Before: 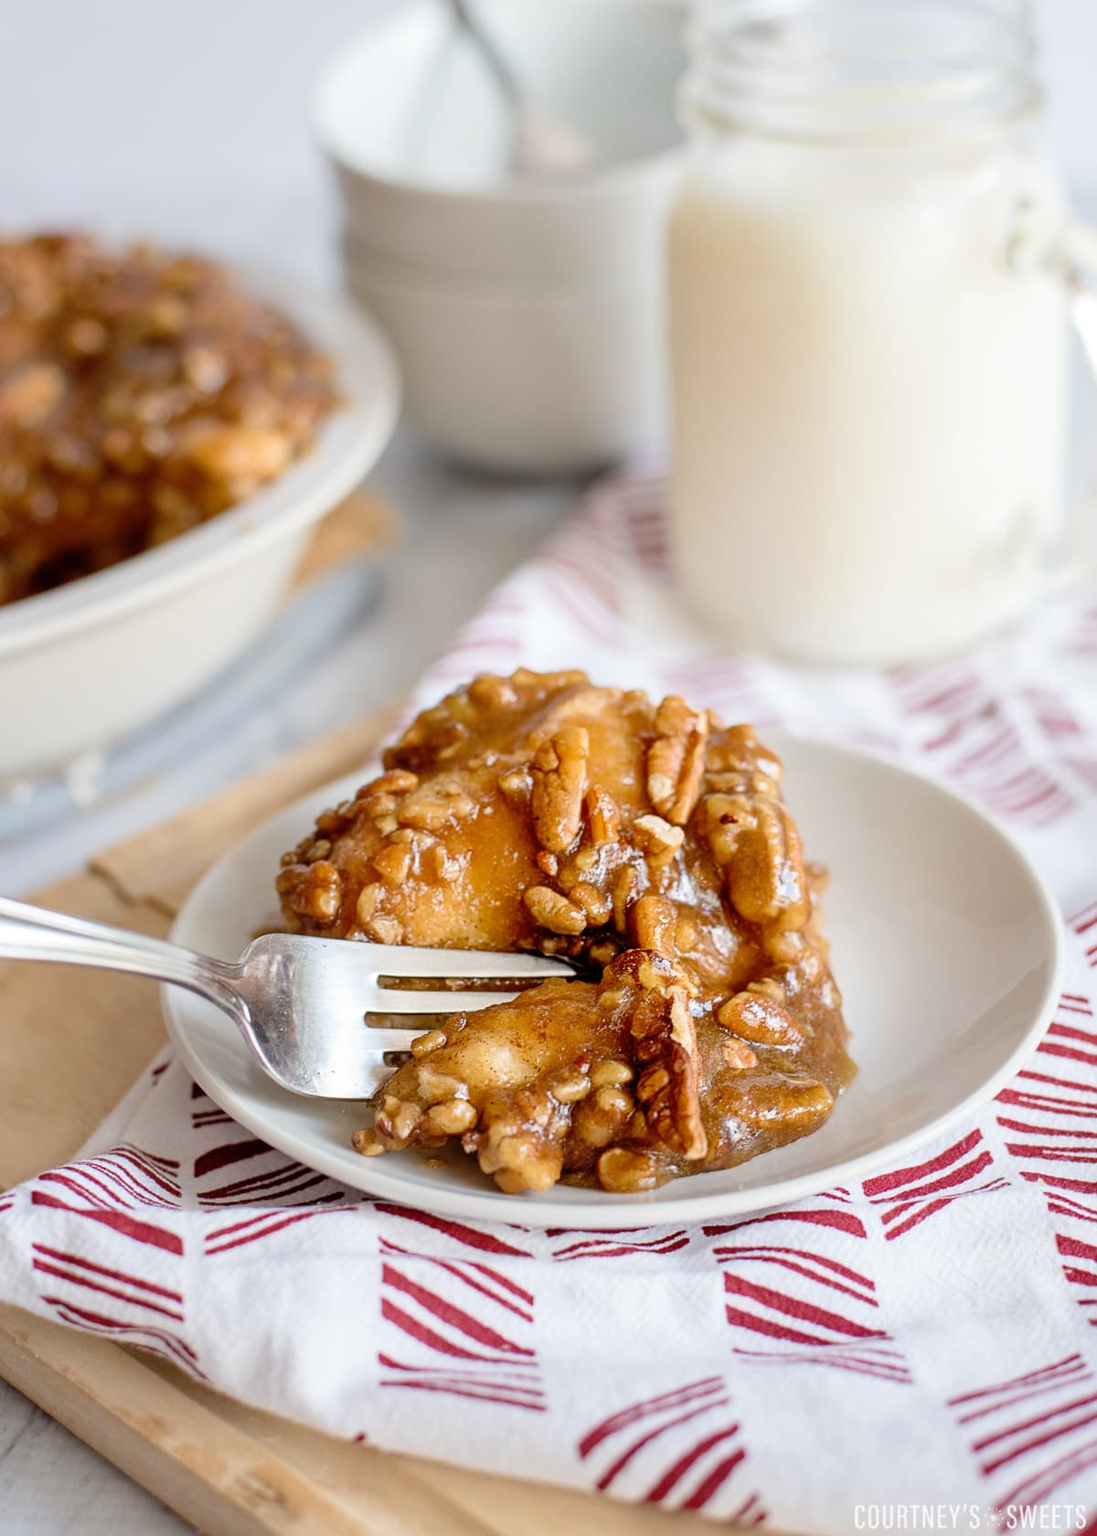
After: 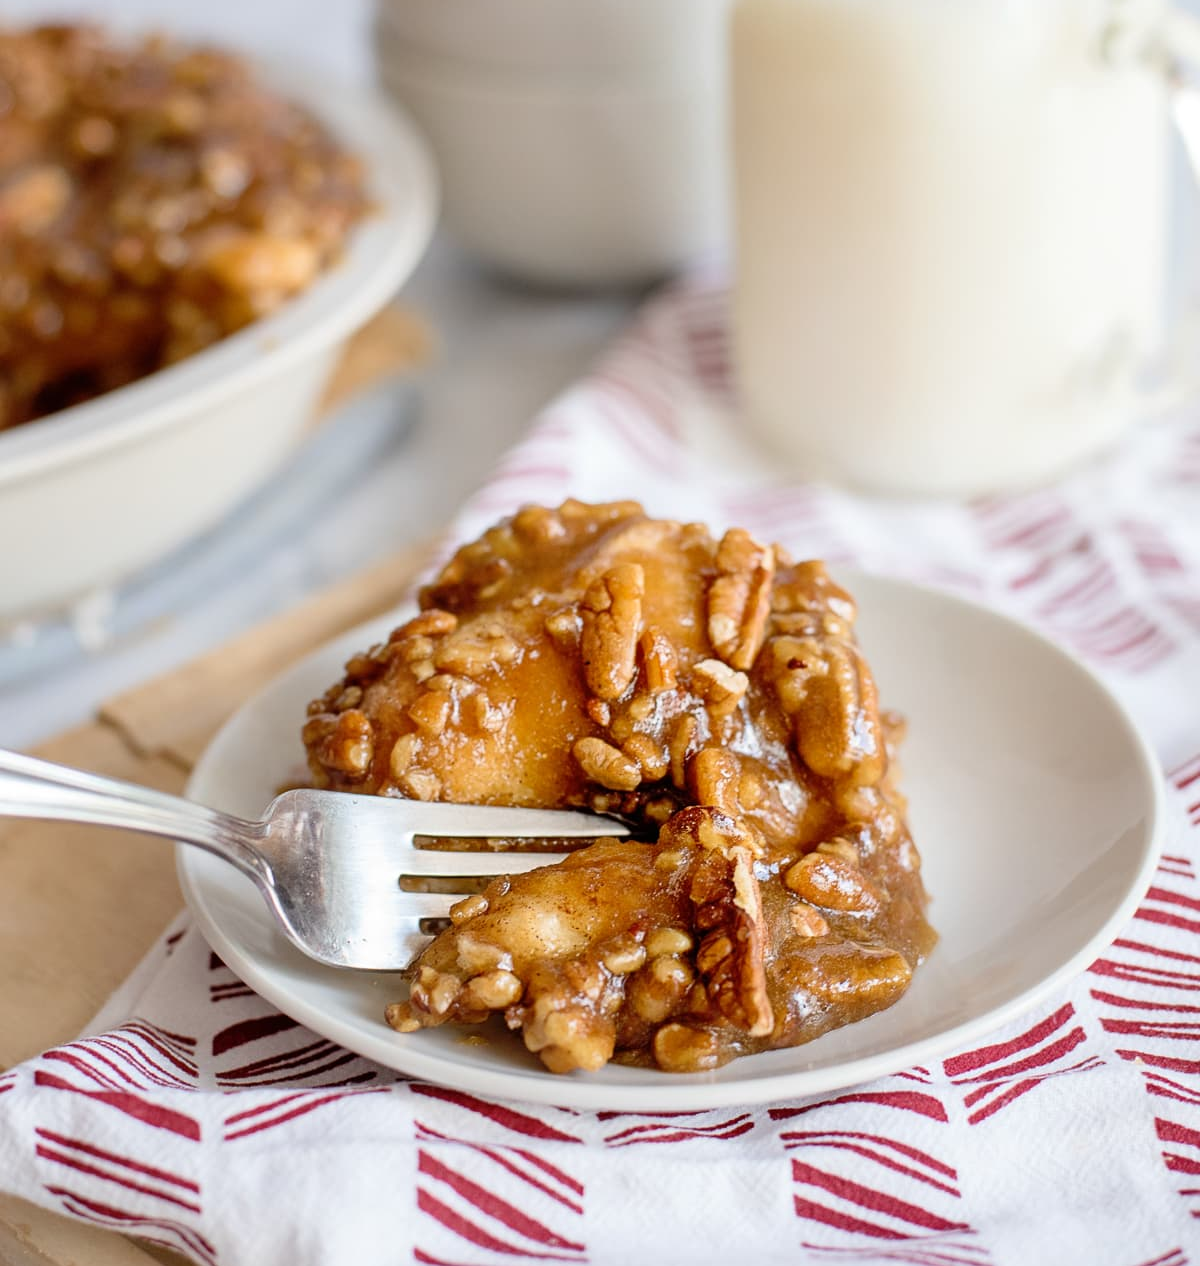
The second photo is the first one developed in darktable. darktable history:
crop: top 13.84%, bottom 10.794%
